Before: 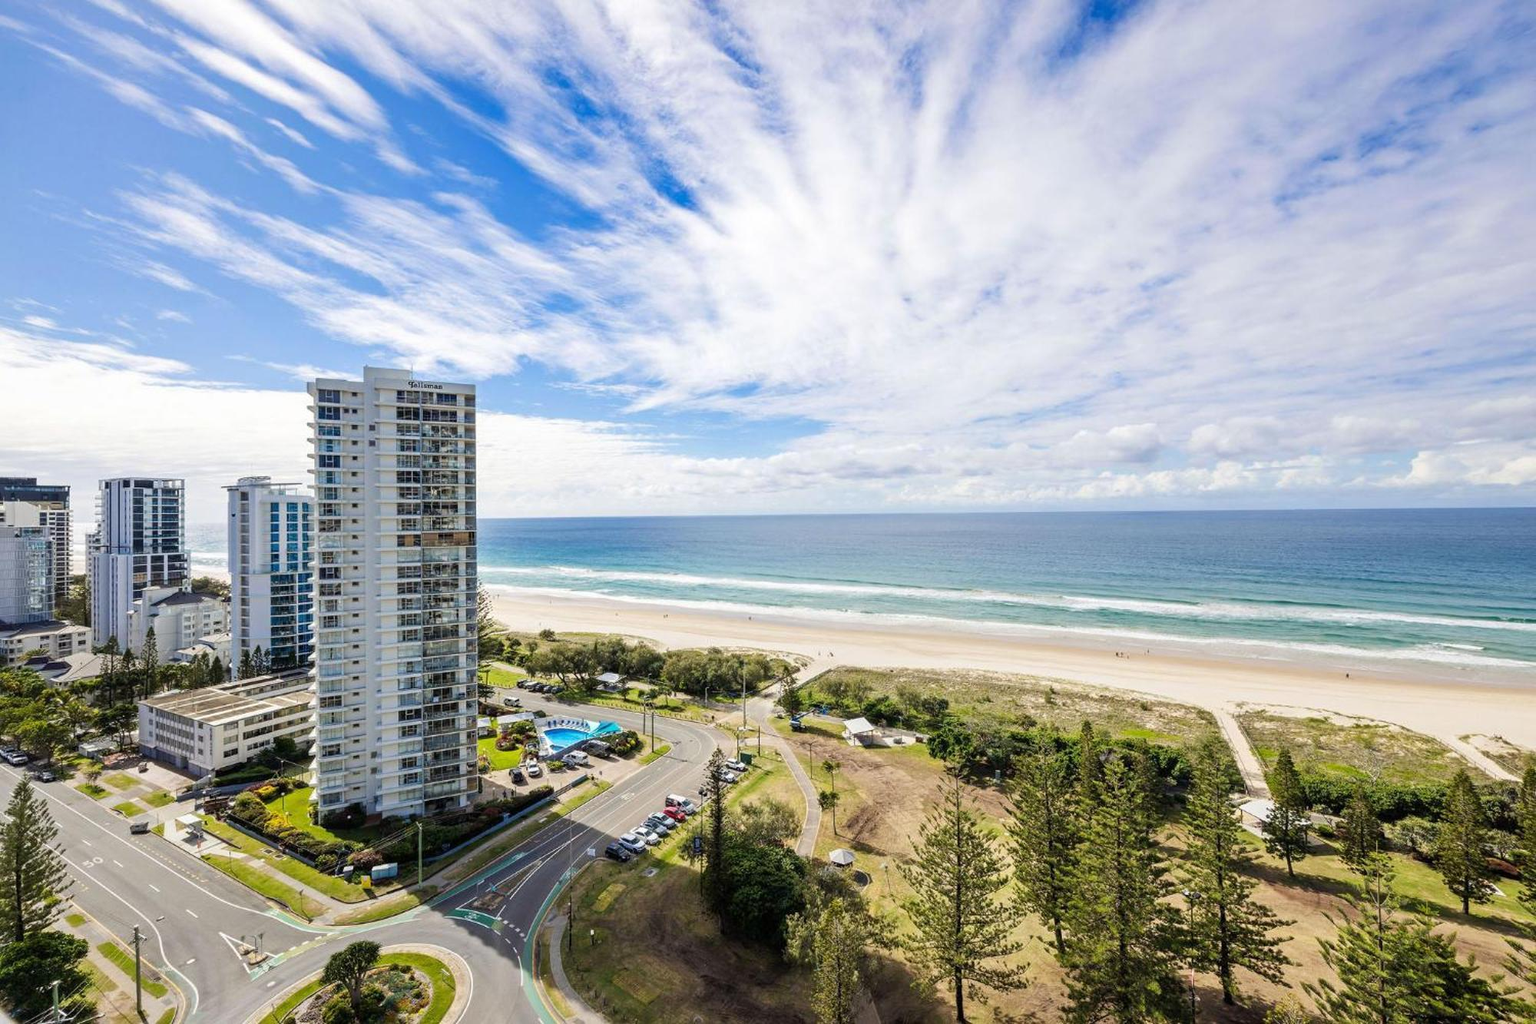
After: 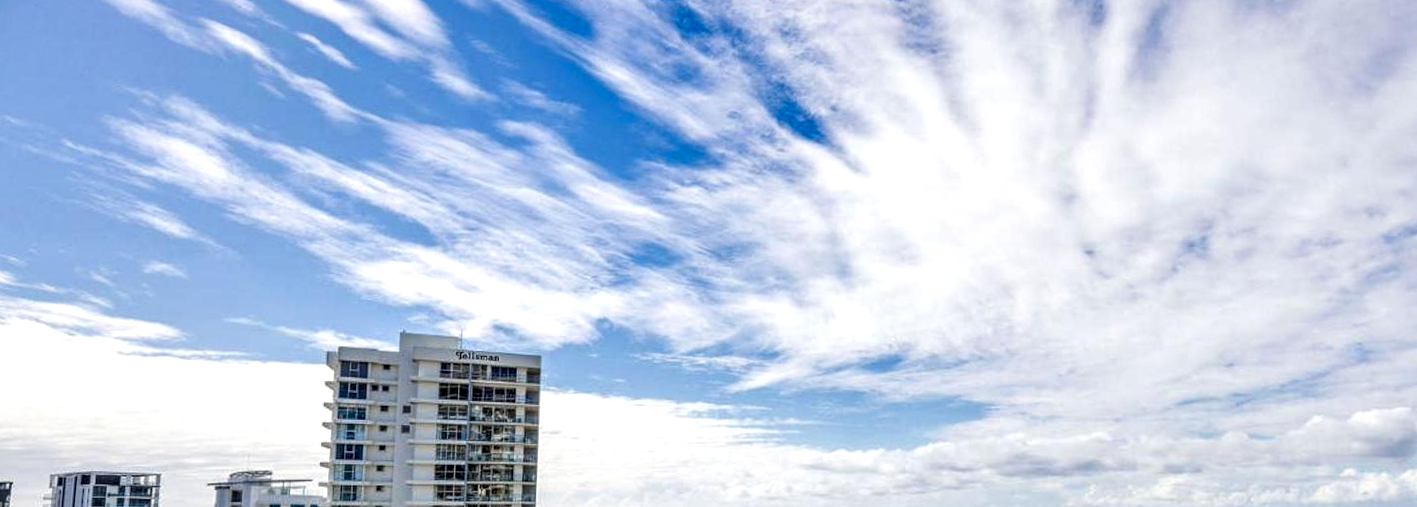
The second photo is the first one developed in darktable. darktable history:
rotate and perspective: rotation 0.215°, lens shift (vertical) -0.139, crop left 0.069, crop right 0.939, crop top 0.002, crop bottom 0.996
crop: left 0.579%, top 7.627%, right 23.167%, bottom 54.275%
local contrast: detail 154%
